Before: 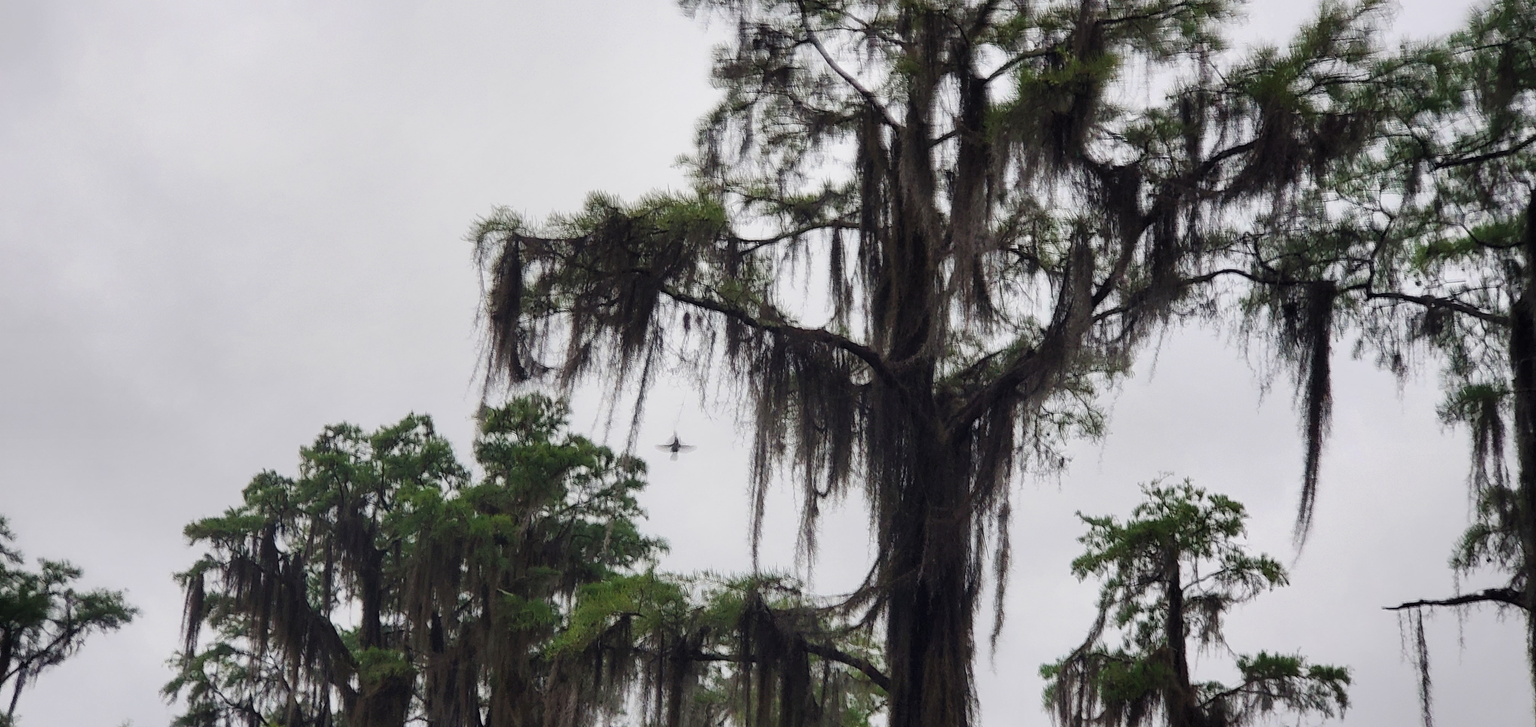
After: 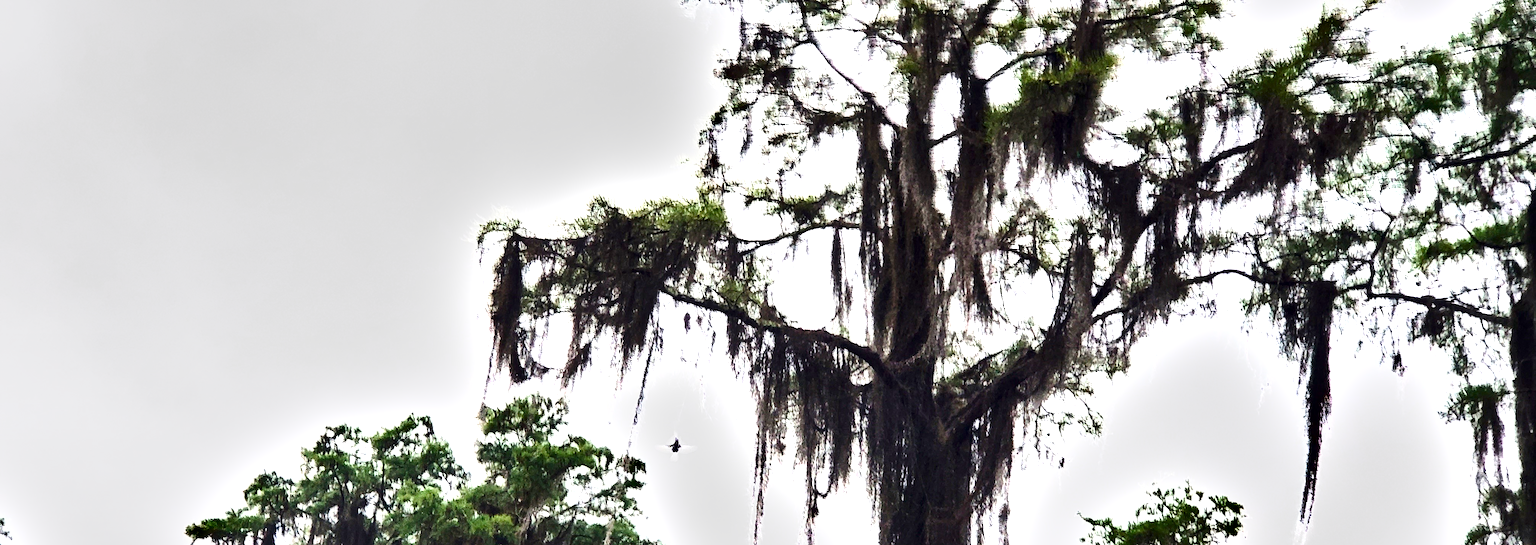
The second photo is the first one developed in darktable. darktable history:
color calibration: illuminant same as pipeline (D50), adaptation XYZ, x 0.345, y 0.357, temperature 5016.21 K
contrast brightness saturation: contrast 0.281
color balance rgb: perceptual saturation grading › global saturation 23.664%, perceptual saturation grading › highlights -24.159%, perceptual saturation grading › mid-tones 24.005%, perceptual saturation grading › shadows 41.004%
local contrast: mode bilateral grid, contrast 20, coarseness 51, detail 141%, midtone range 0.2
shadows and highlights: soften with gaussian
exposure: black level correction -0.001, exposure 1.33 EV, compensate highlight preservation false
crop: bottom 24.994%
tone equalizer: -8 EV -0.779 EV, -7 EV -0.688 EV, -6 EV -0.595 EV, -5 EV -0.369 EV, -3 EV 0.378 EV, -2 EV 0.6 EV, -1 EV 0.694 EV, +0 EV 0.75 EV, edges refinement/feathering 500, mask exposure compensation -1.57 EV, preserve details no
